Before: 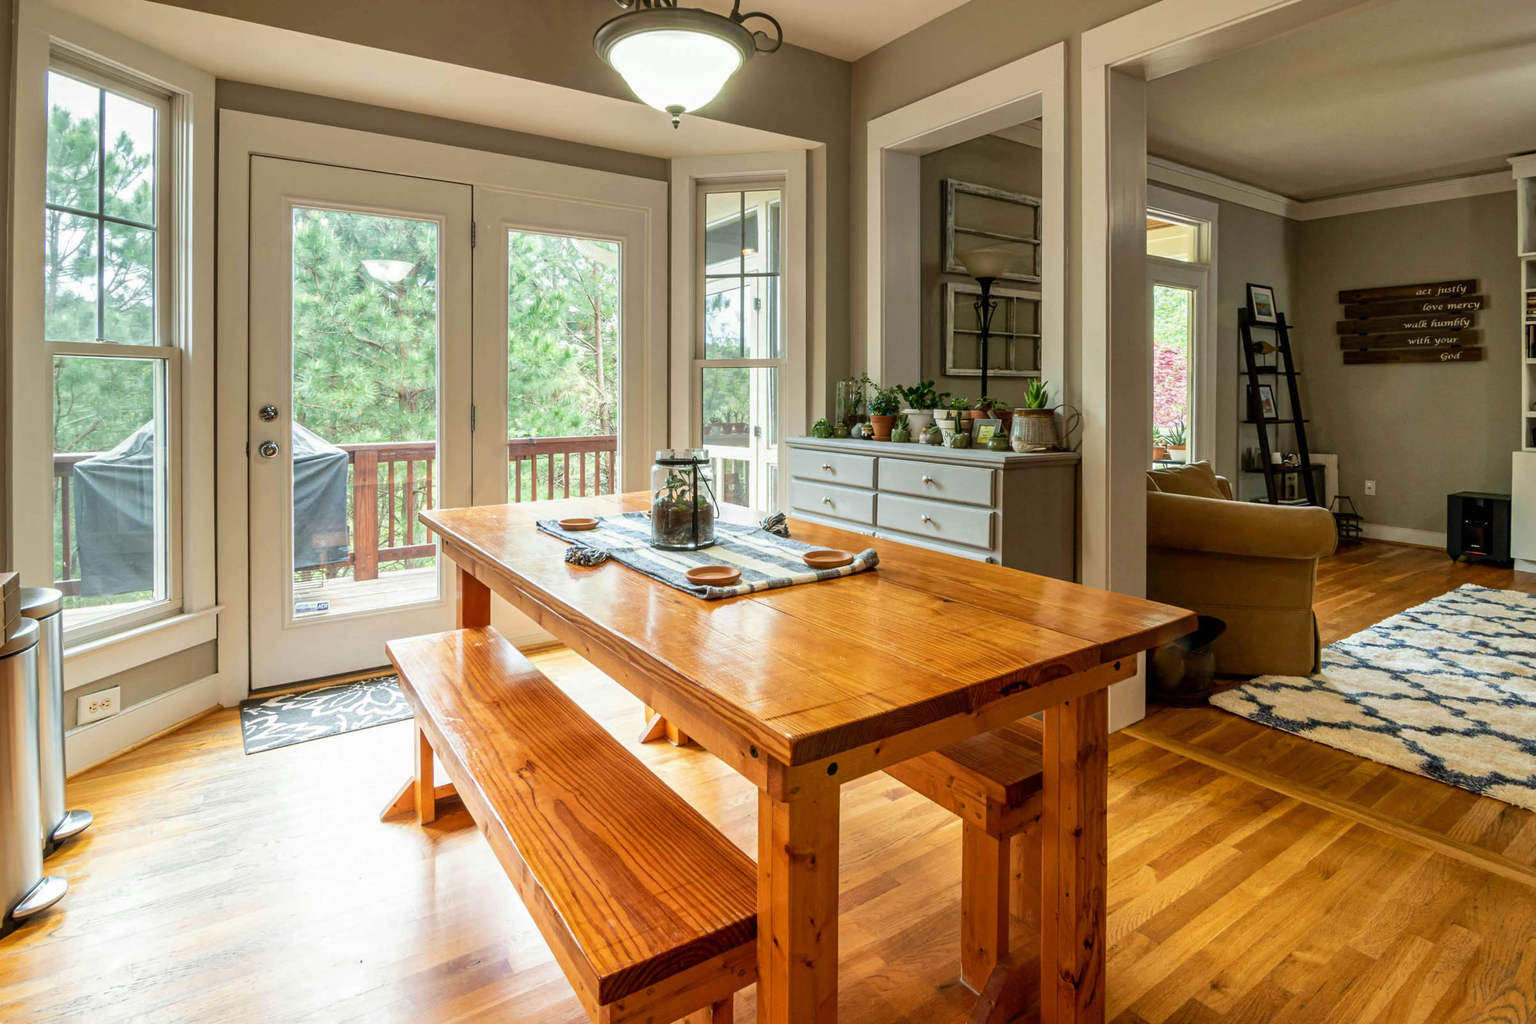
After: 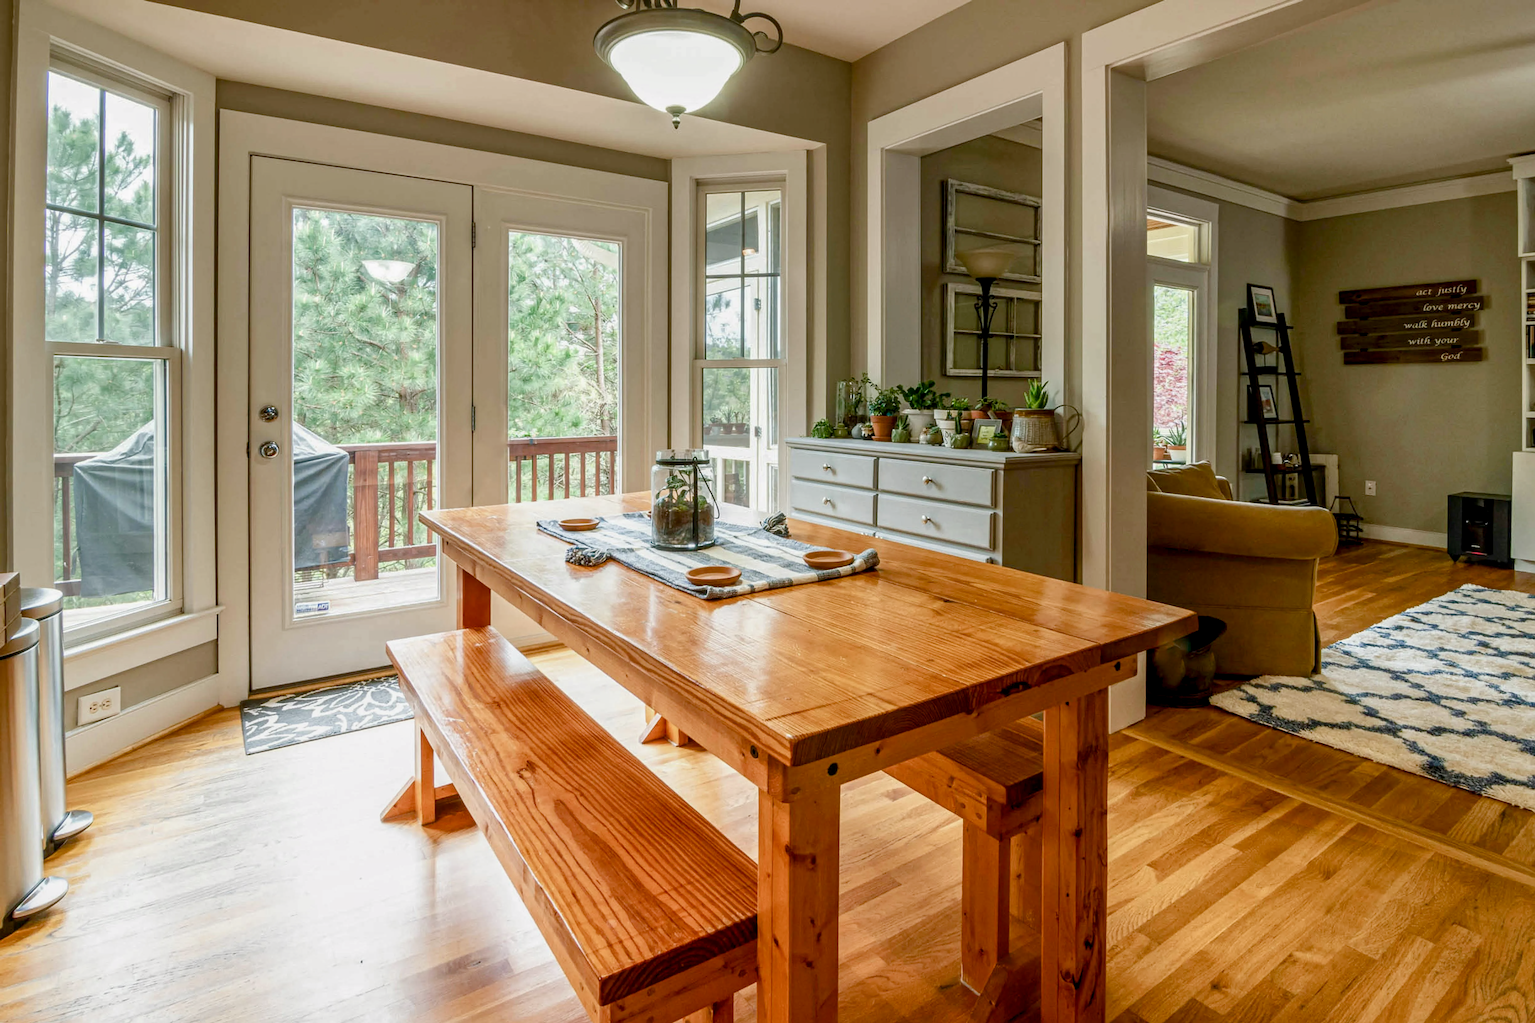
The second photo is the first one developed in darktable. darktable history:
sharpen: amount 0.2
local contrast: on, module defaults
color balance rgb: shadows lift › chroma 1%, shadows lift › hue 113°, highlights gain › chroma 0.2%, highlights gain › hue 333°, perceptual saturation grading › global saturation 20%, perceptual saturation grading › highlights -50%, perceptual saturation grading › shadows 25%, contrast -10%
color correction: highlights a* -0.182, highlights b* -0.124
